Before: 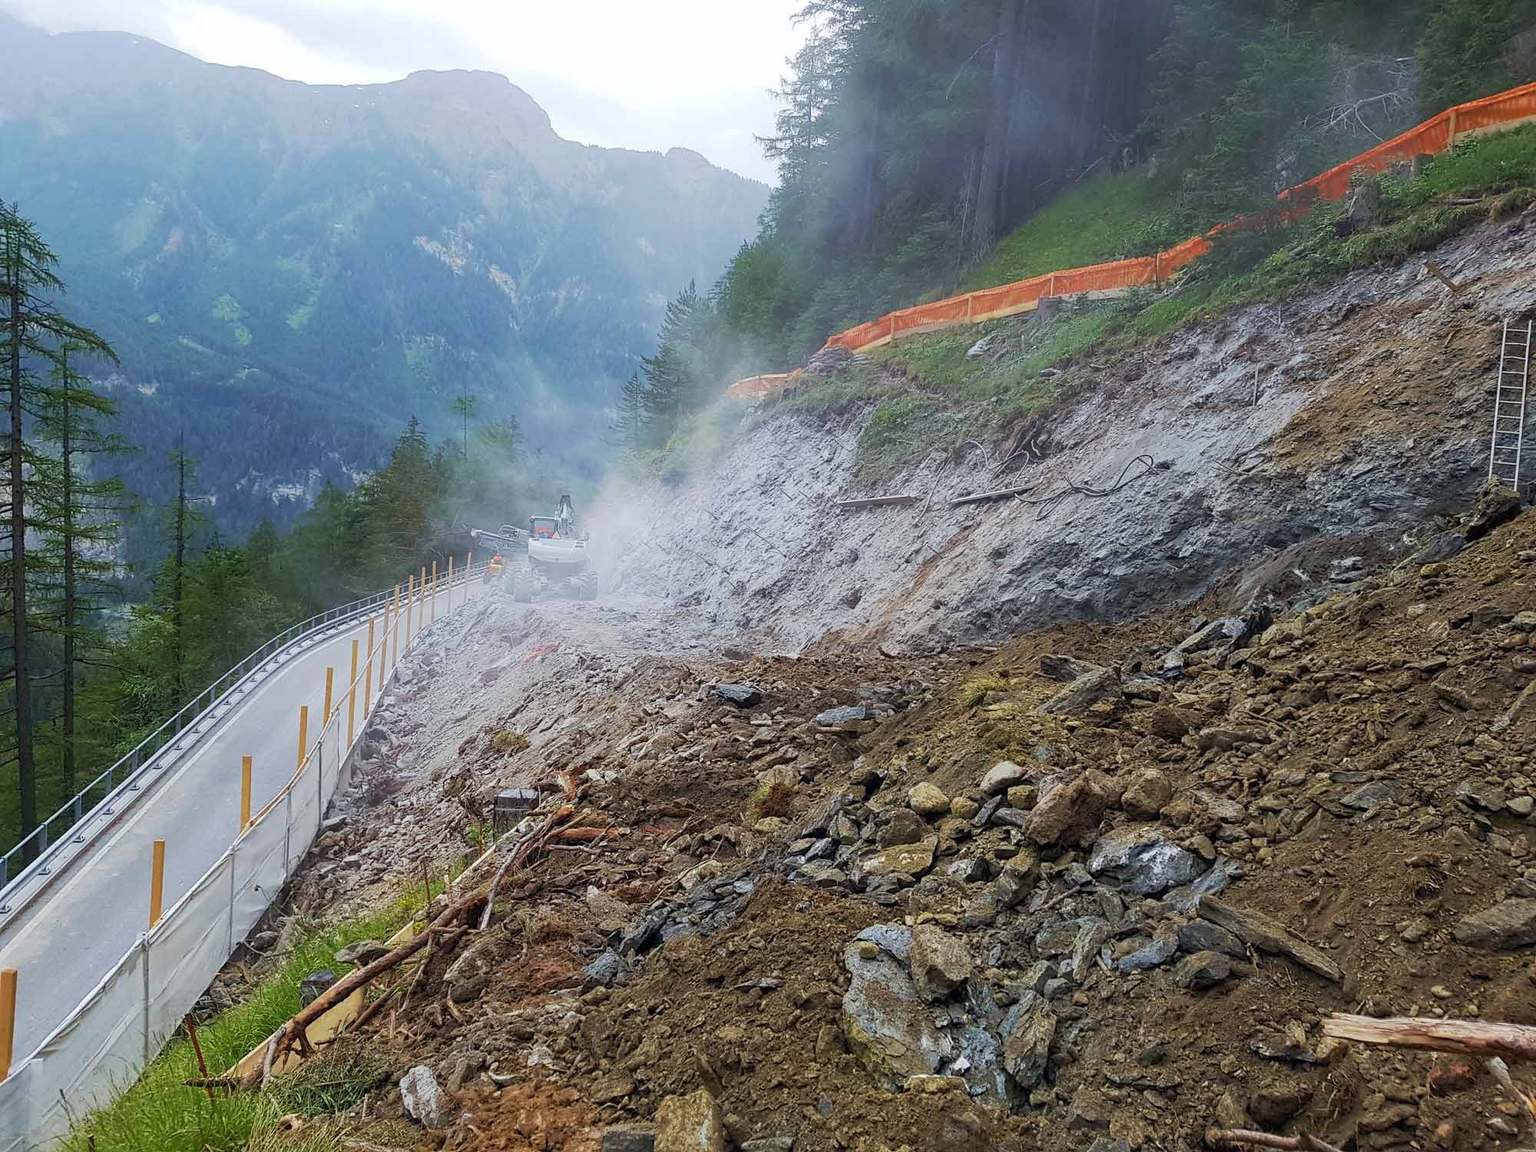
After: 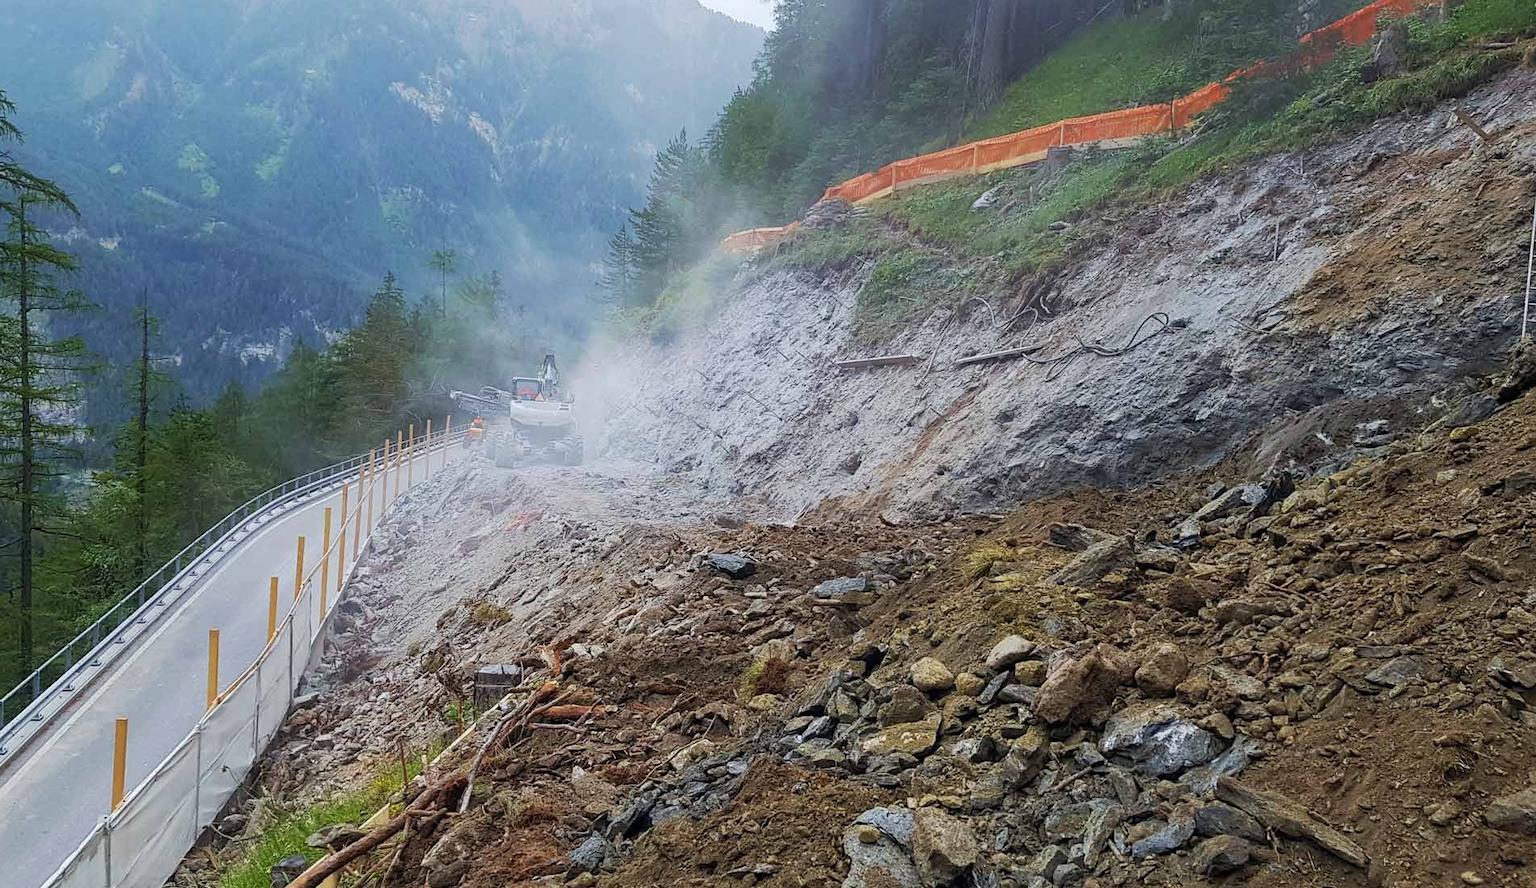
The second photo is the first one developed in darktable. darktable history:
crop and rotate: left 2.896%, top 13.785%, right 2.116%, bottom 12.881%
